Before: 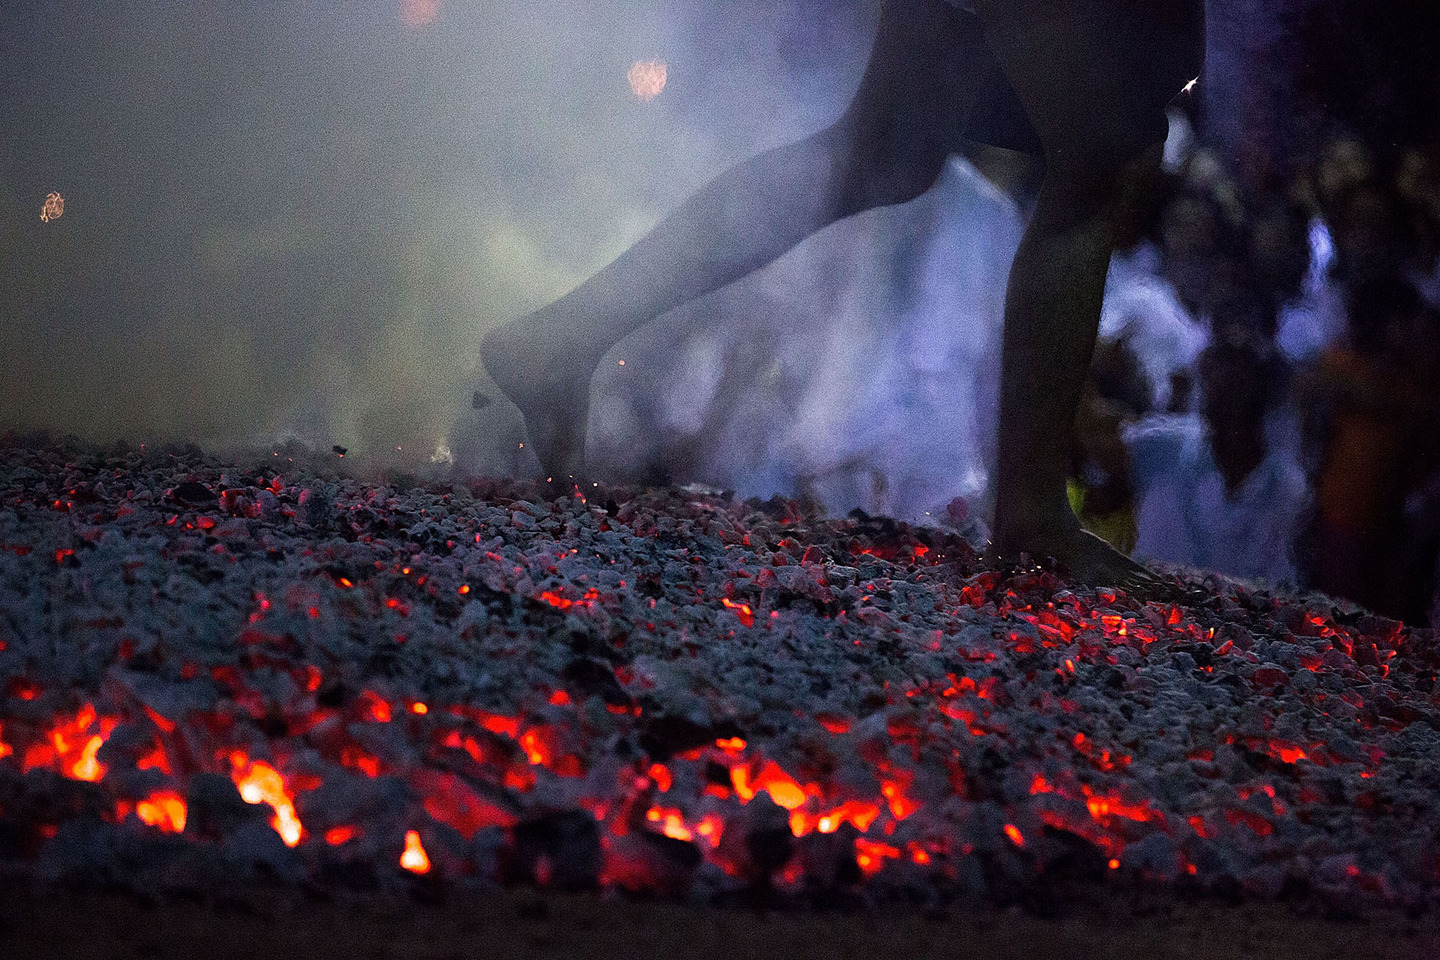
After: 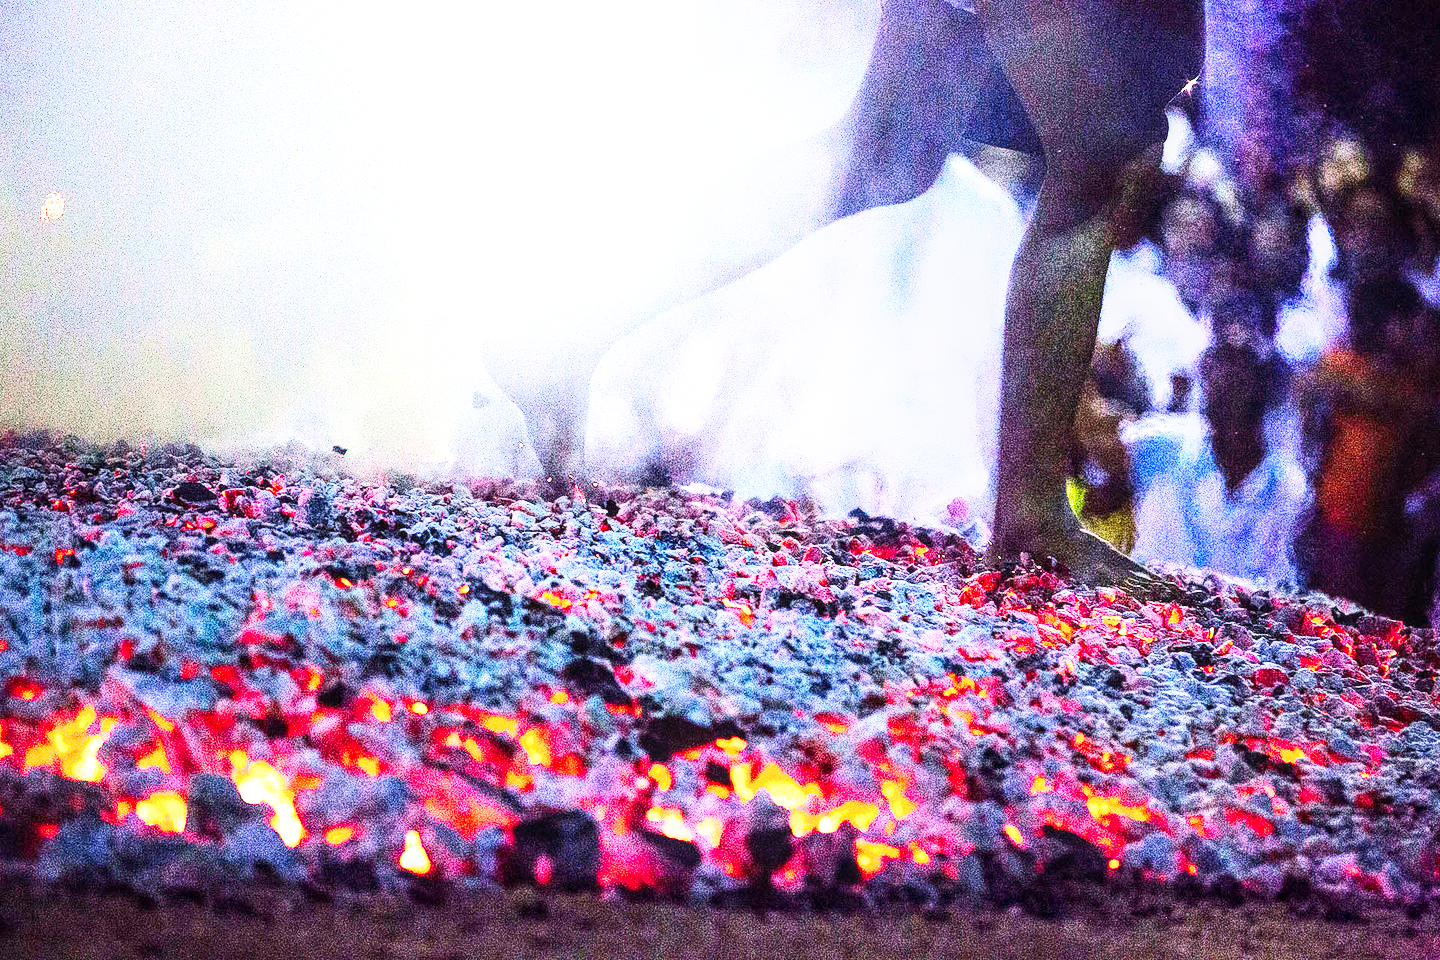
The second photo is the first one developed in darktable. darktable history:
exposure: exposure 0.425 EV, compensate exposure bias true, compensate highlight preservation false
base curve: curves: ch0 [(0, 0) (0.007, 0.004) (0.027, 0.03) (0.046, 0.07) (0.207, 0.54) (0.442, 0.872) (0.673, 0.972) (1, 1)], preserve colors none
local contrast: on, module defaults
contrast brightness saturation: contrast 0.204, brightness 0.155, saturation 0.23
